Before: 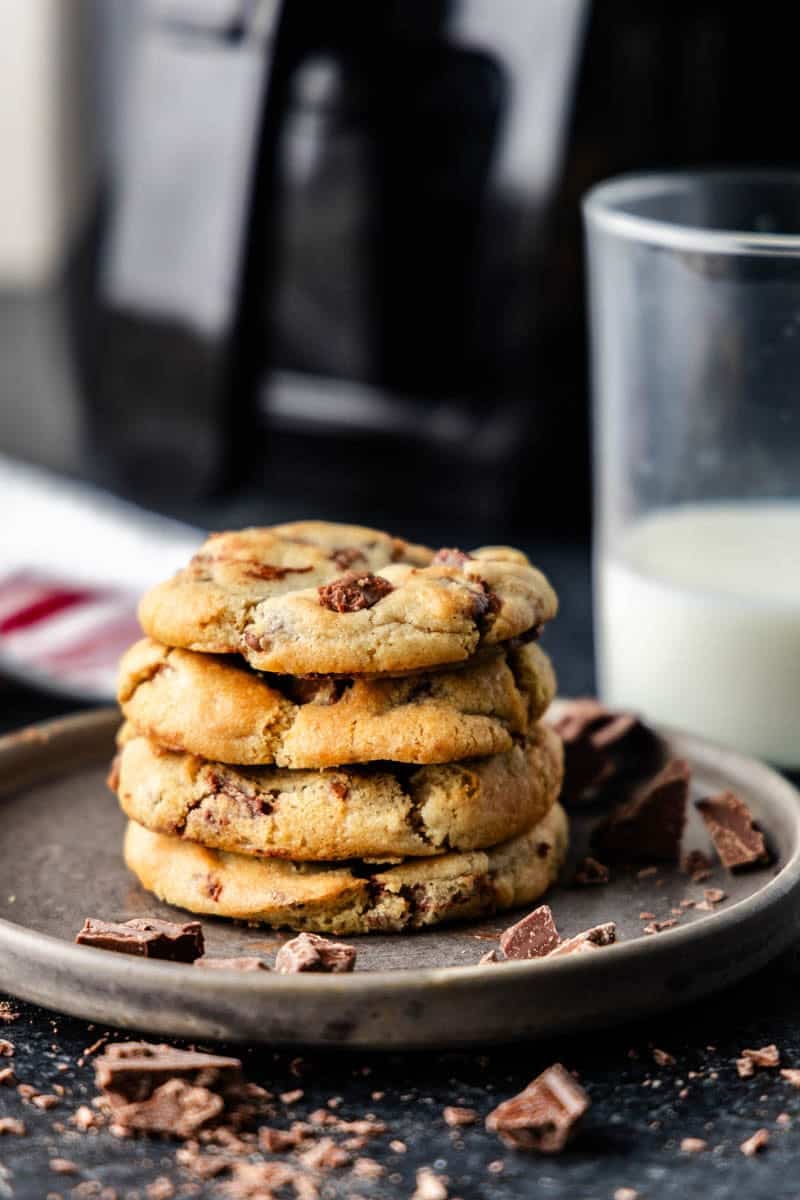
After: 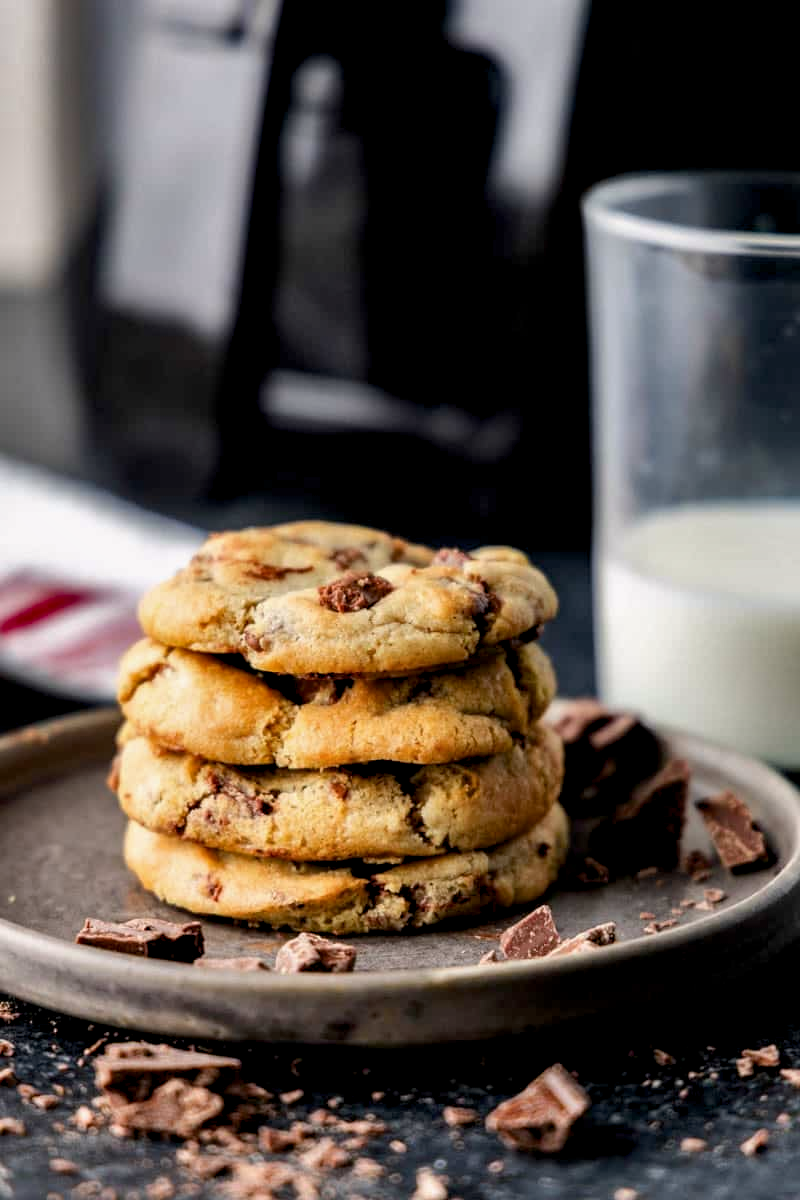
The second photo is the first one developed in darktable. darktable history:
color balance rgb: highlights gain › chroma 0.28%, highlights gain › hue 329.95°, global offset › luminance -0.51%, perceptual saturation grading › global saturation 0.588%
exposure: exposure -0.056 EV, compensate highlight preservation false
shadows and highlights: shadows 18.43, highlights -85.29, soften with gaussian
